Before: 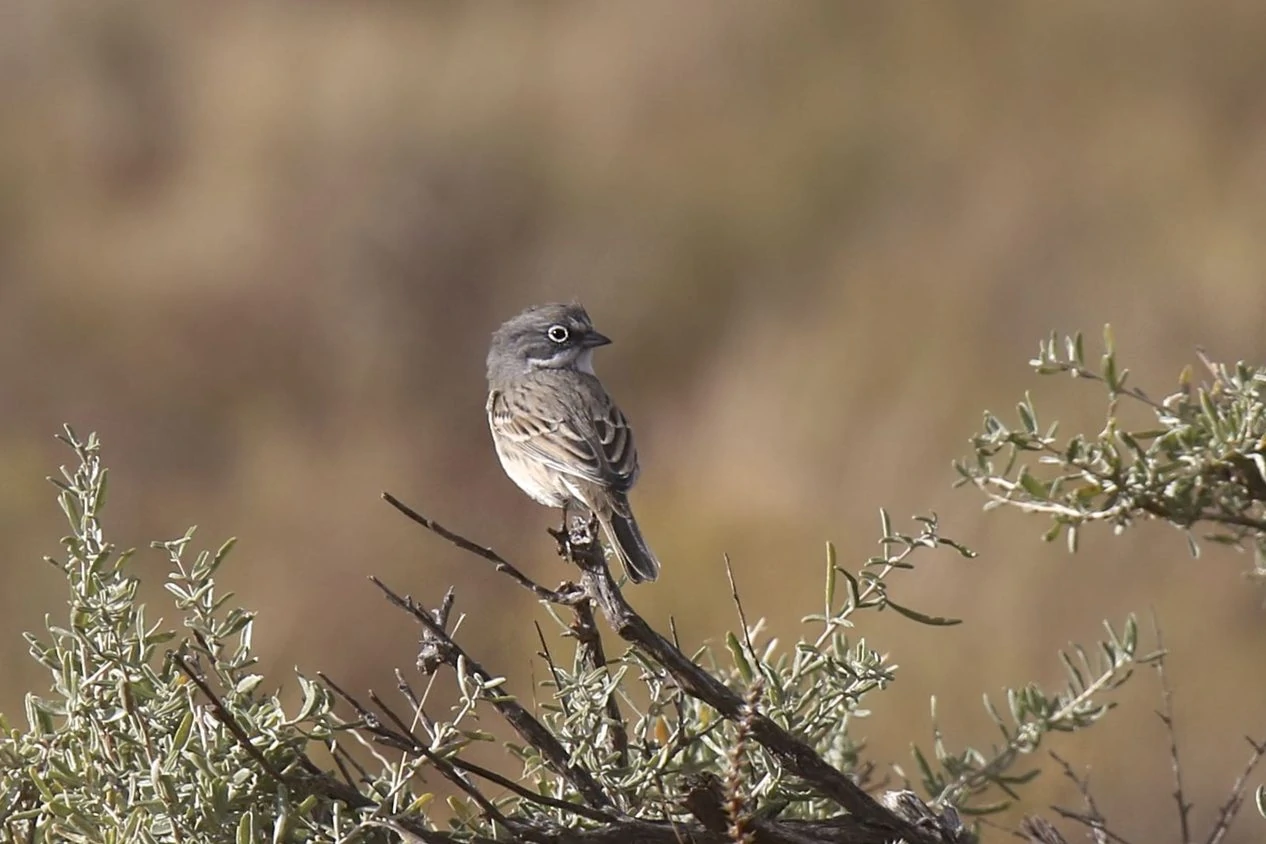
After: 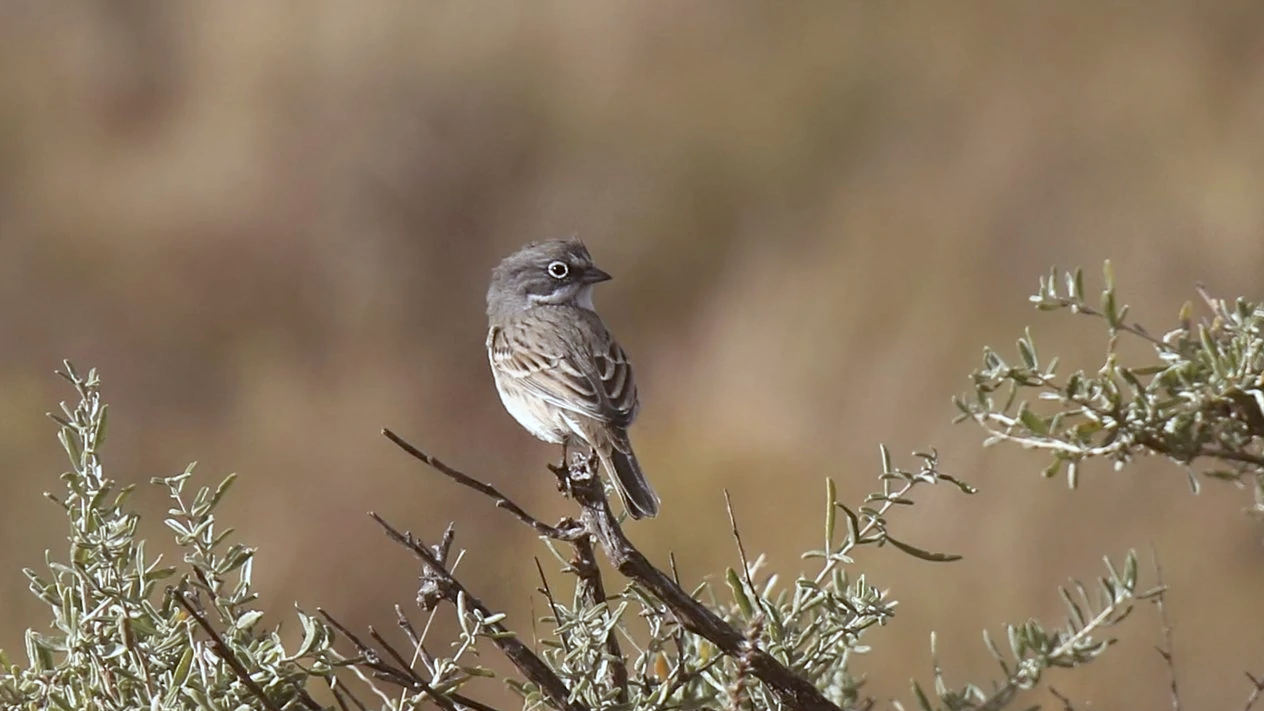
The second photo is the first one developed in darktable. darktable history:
crop: top 7.625%, bottom 8.027%
color correction: highlights a* -3.28, highlights b* -6.24, shadows a* 3.1, shadows b* 5.19
